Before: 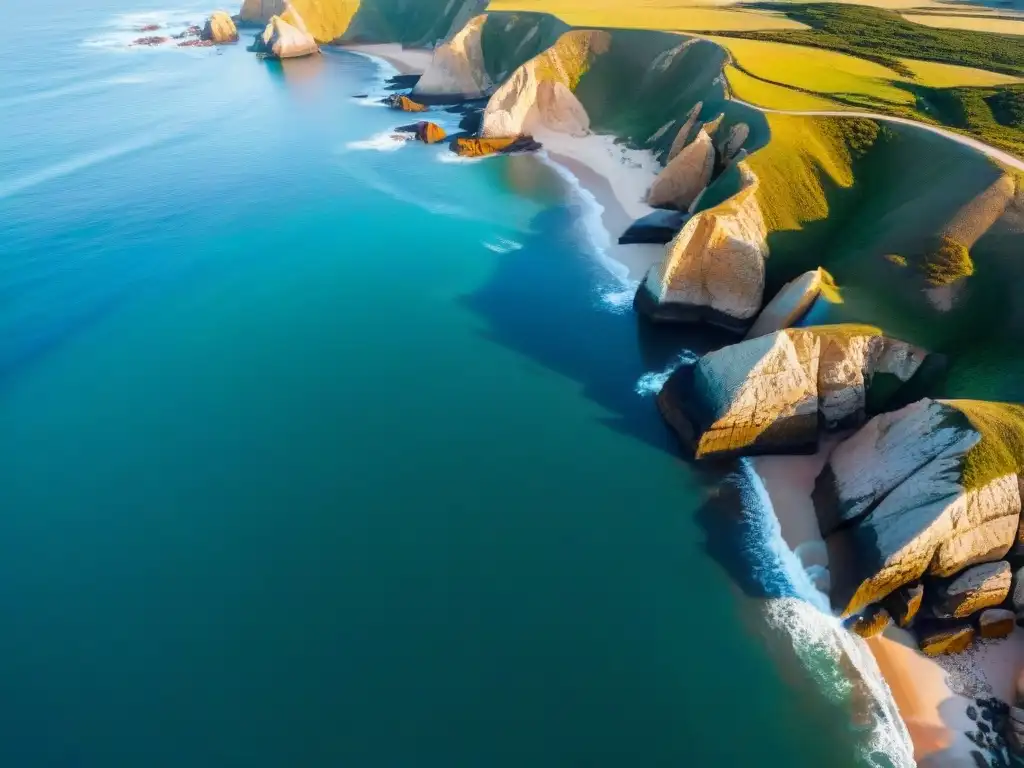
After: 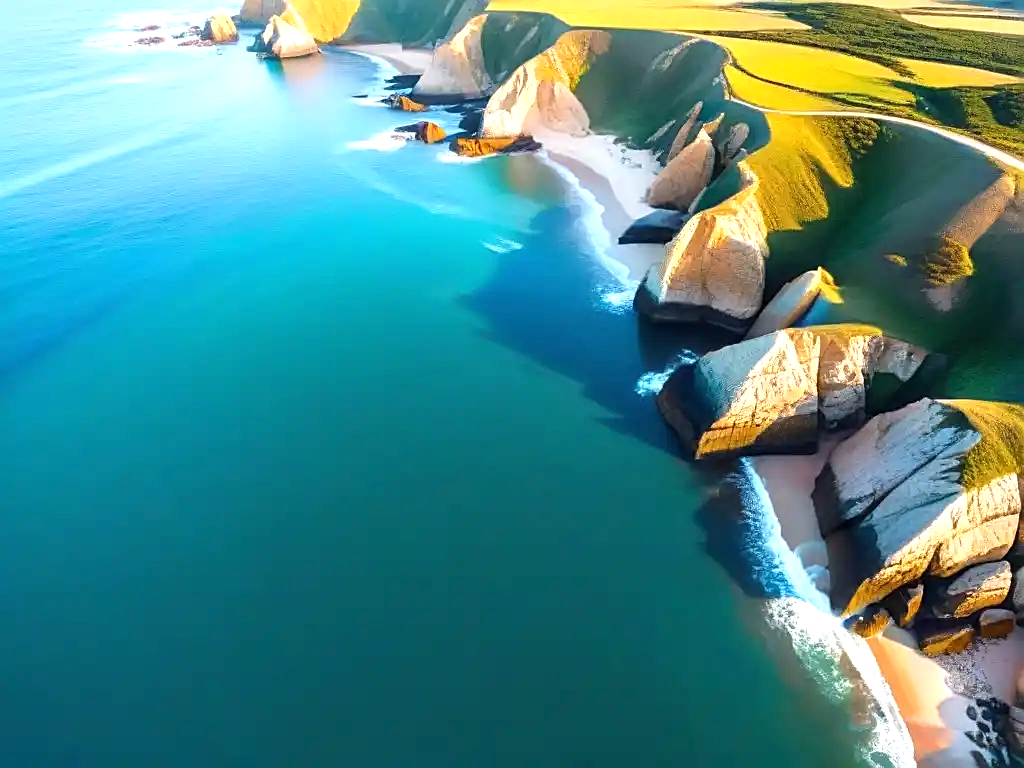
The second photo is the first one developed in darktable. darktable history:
sharpen: on, module defaults
exposure: black level correction 0, exposure 0.69 EV, compensate highlight preservation false
